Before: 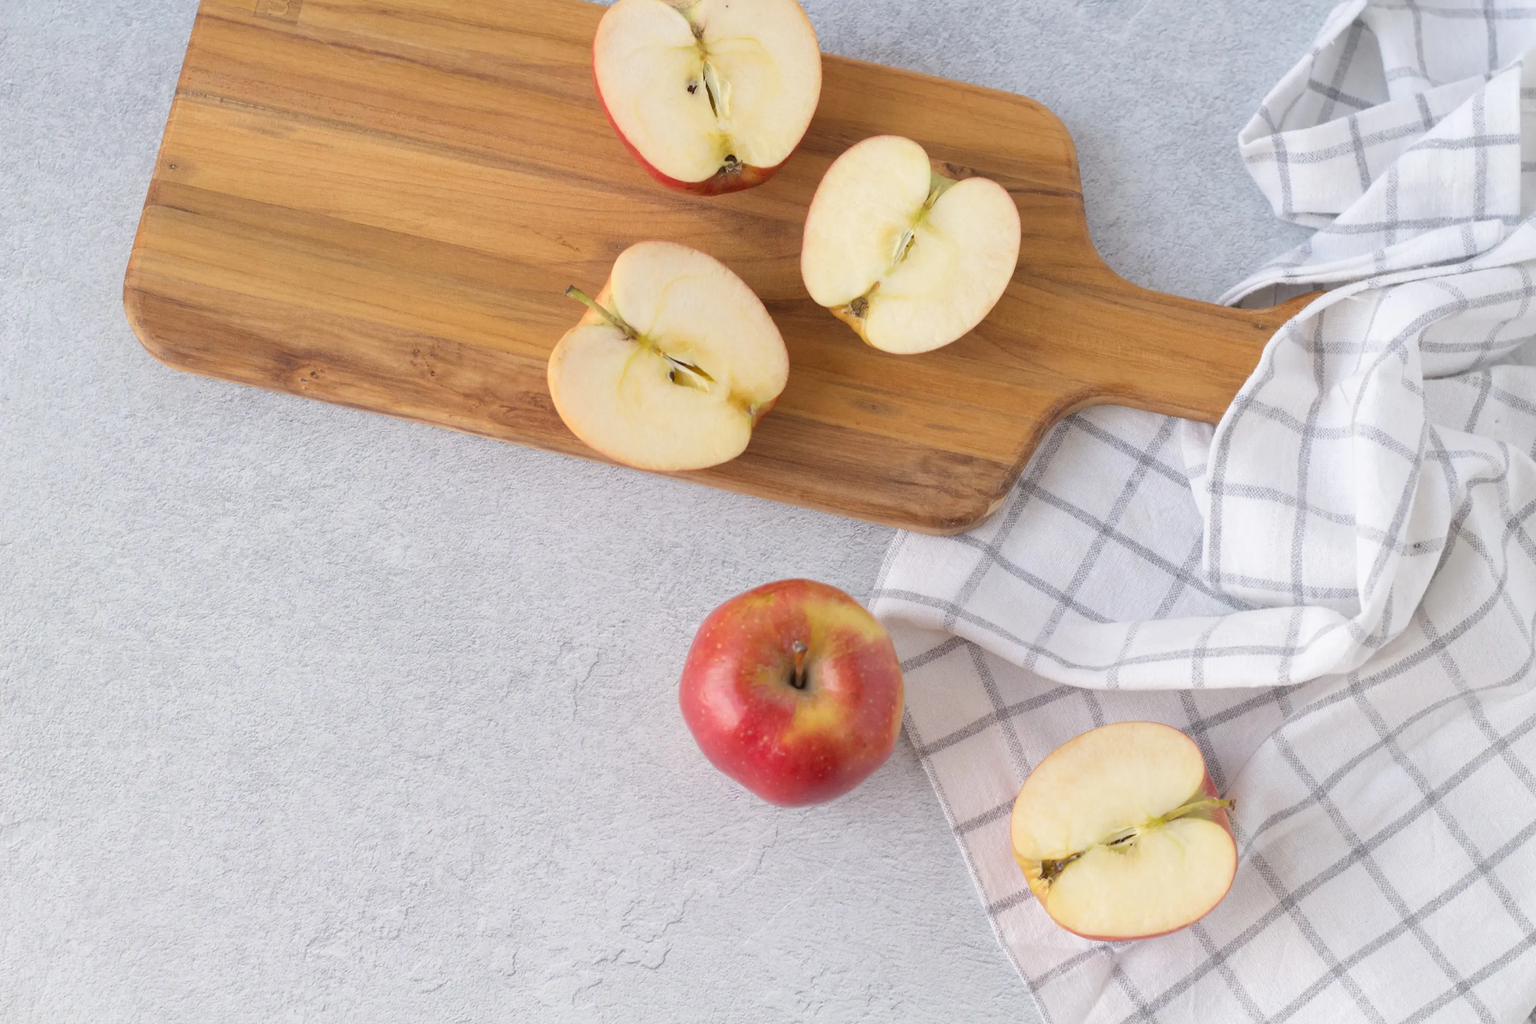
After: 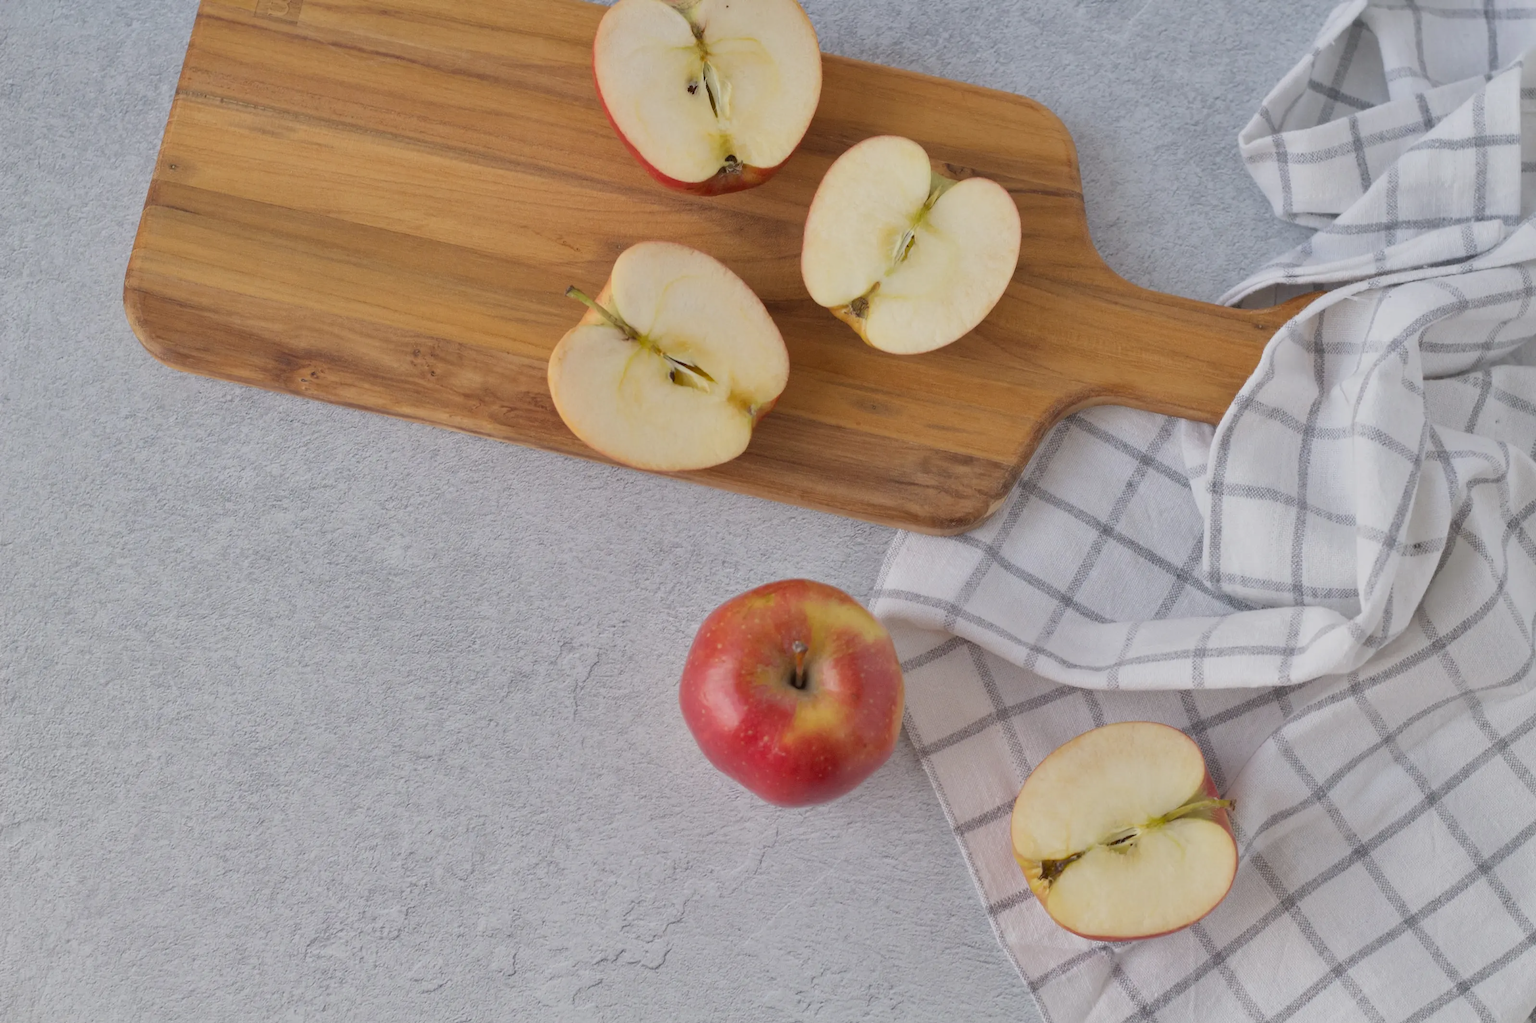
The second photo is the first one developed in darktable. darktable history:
exposure: exposure -0.418 EV, compensate exposure bias true, compensate highlight preservation false
shadows and highlights: low approximation 0.01, soften with gaussian
